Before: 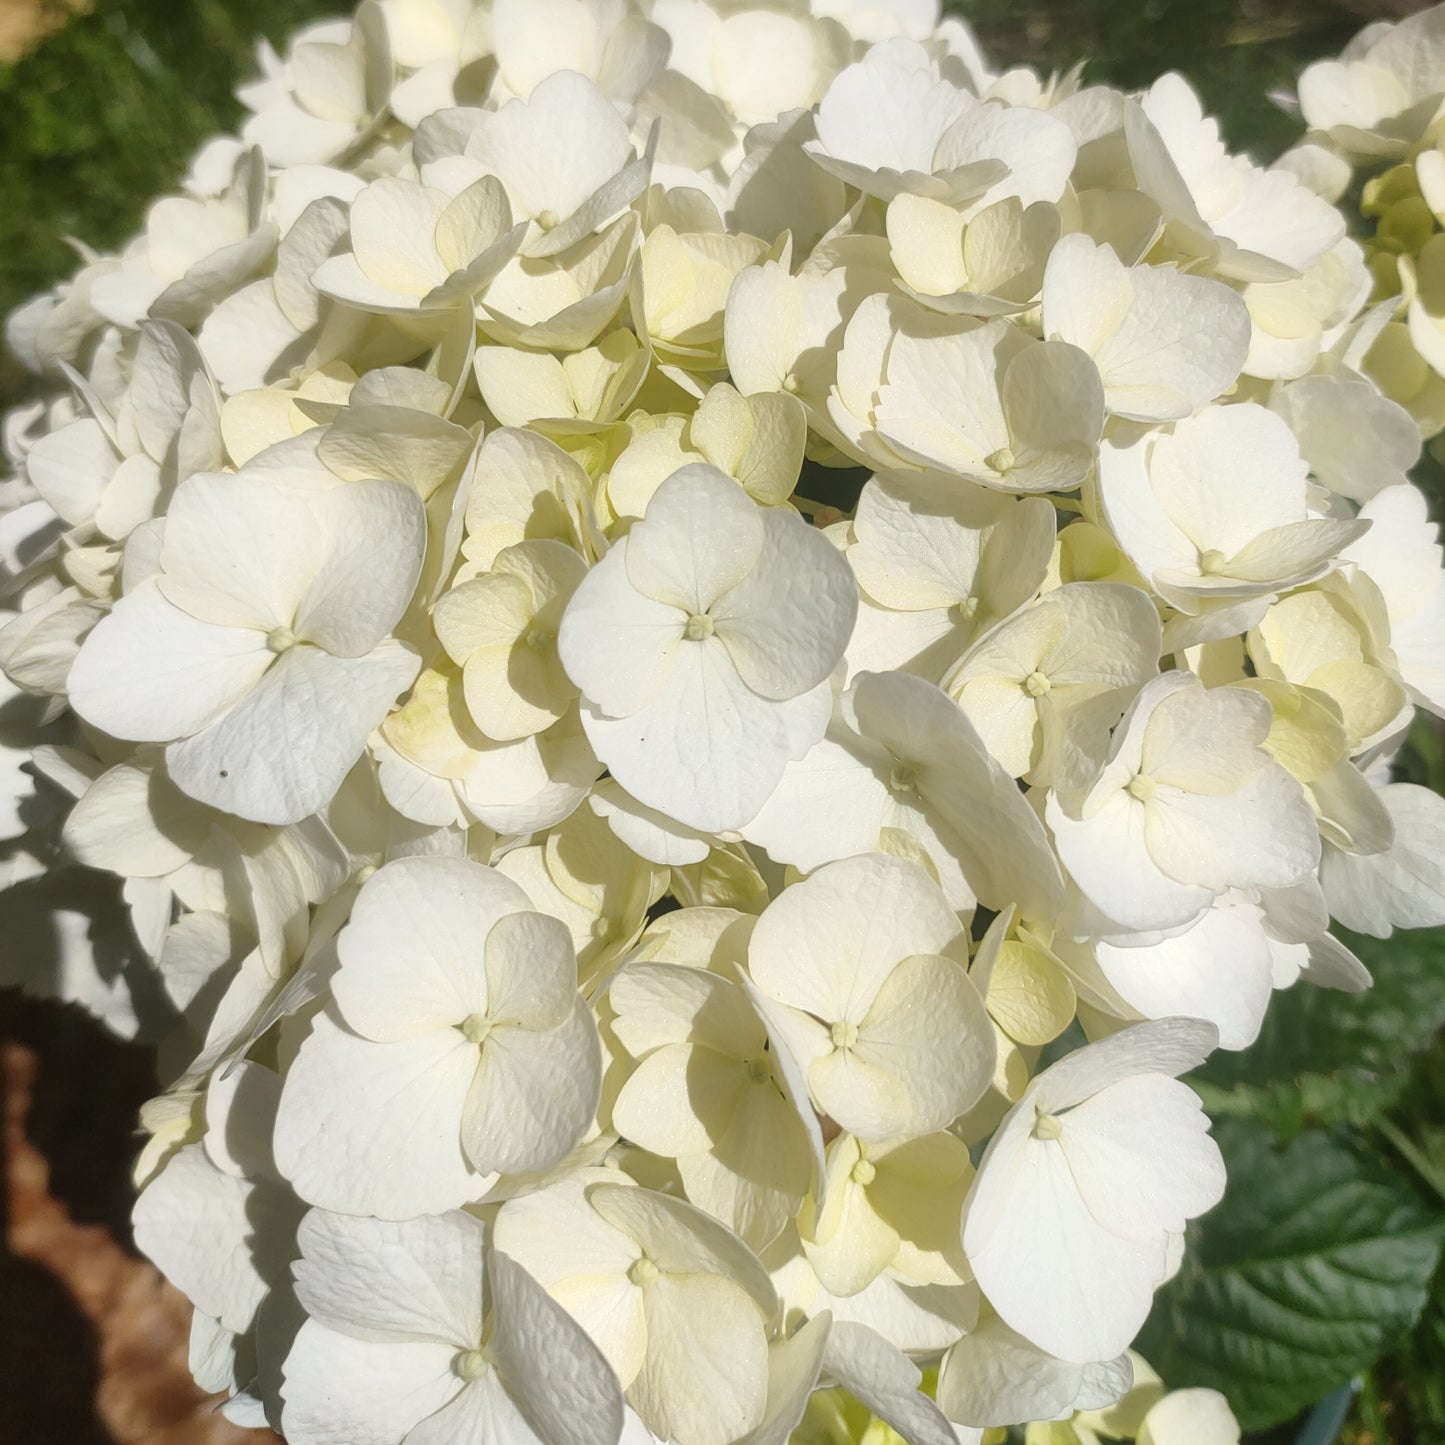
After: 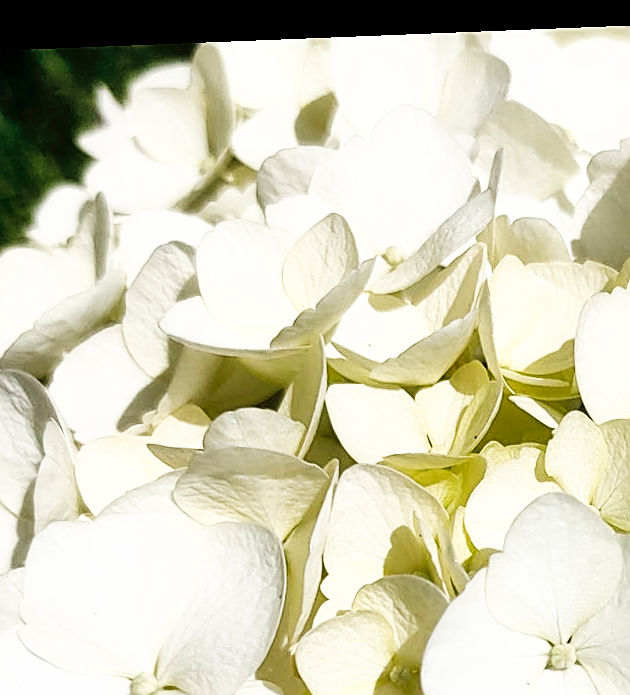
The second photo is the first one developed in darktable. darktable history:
contrast brightness saturation: contrast 0.03, brightness -0.04
rotate and perspective: rotation -2.29°, automatic cropping off
crop and rotate: left 10.817%, top 0.062%, right 47.194%, bottom 53.626%
sharpen: on, module defaults
tone curve: curves: ch0 [(0, 0) (0.003, 0.002) (0.011, 0.002) (0.025, 0.002) (0.044, 0.002) (0.069, 0.002) (0.1, 0.003) (0.136, 0.008) (0.177, 0.03) (0.224, 0.058) (0.277, 0.139) (0.335, 0.233) (0.399, 0.363) (0.468, 0.506) (0.543, 0.649) (0.623, 0.781) (0.709, 0.88) (0.801, 0.956) (0.898, 0.994) (1, 1)], preserve colors none
color contrast: blue-yellow contrast 0.7
shadows and highlights: shadows 52.34, highlights -28.23, soften with gaussian
